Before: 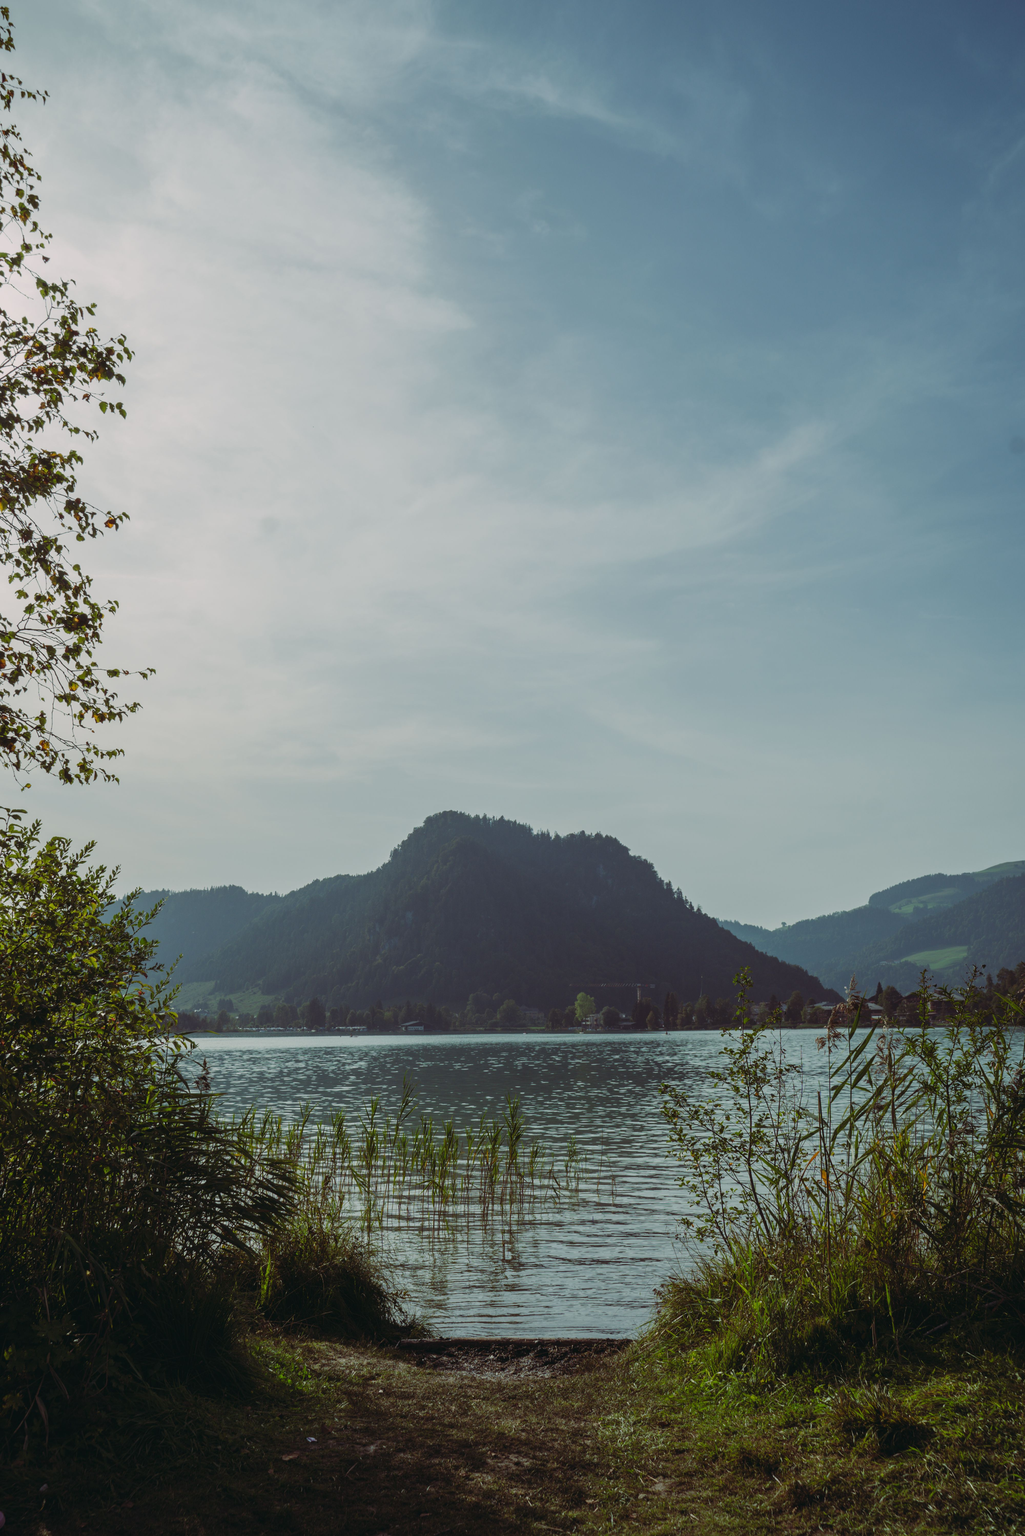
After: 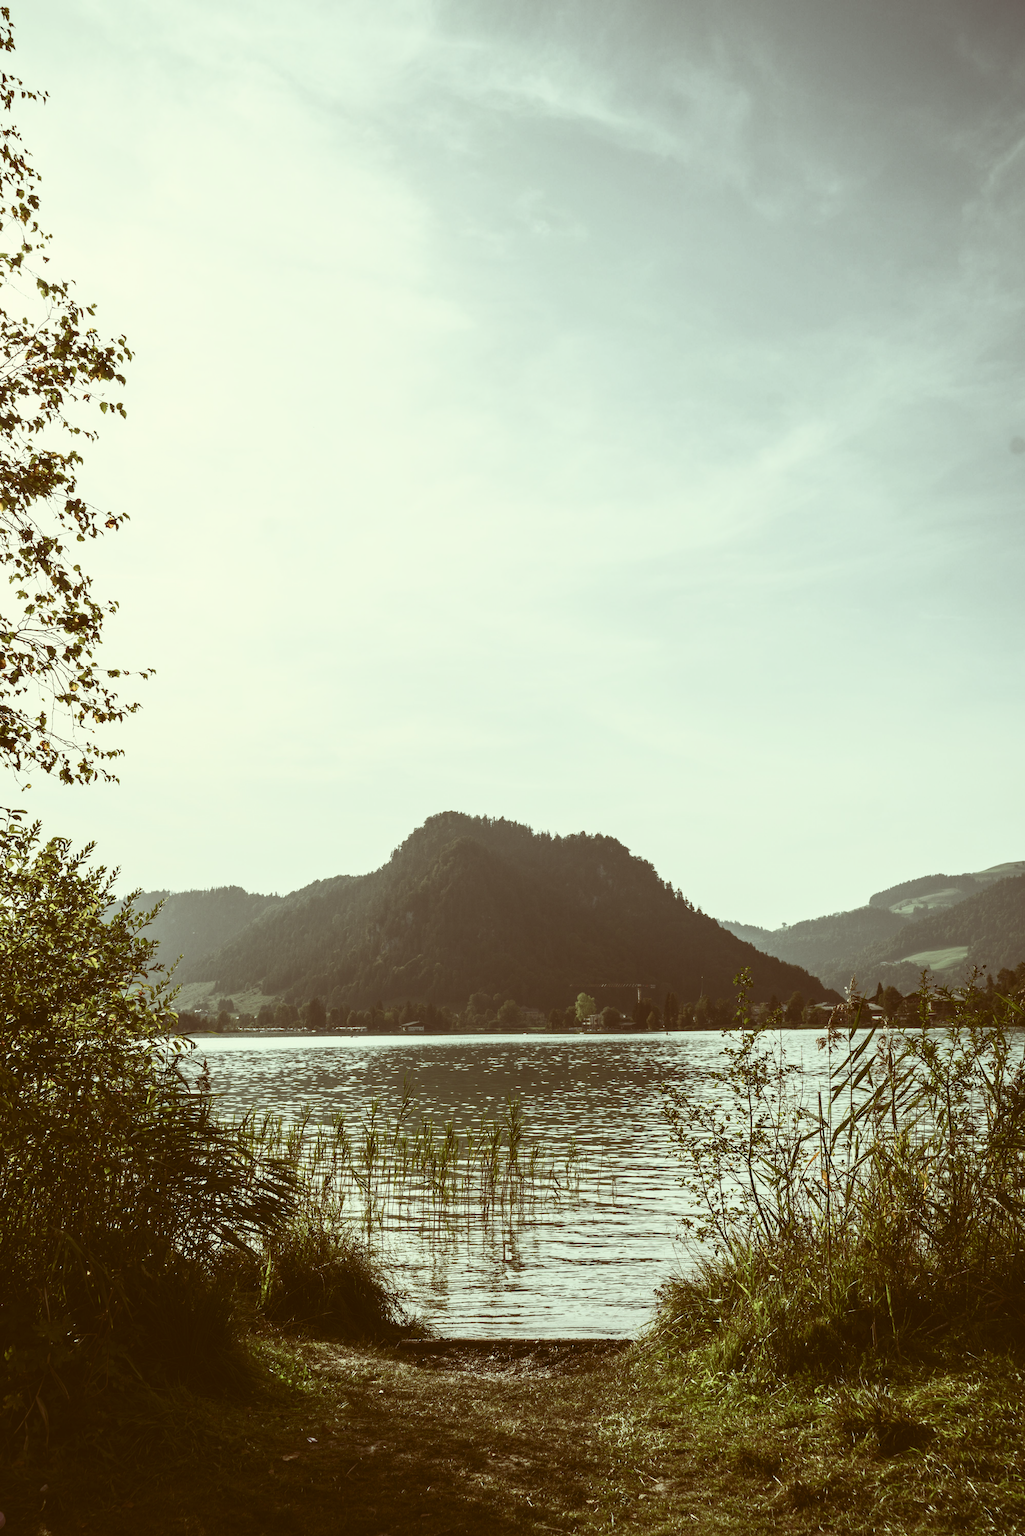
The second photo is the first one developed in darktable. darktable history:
color correction: highlights a* -5.94, highlights b* 9.48, shadows a* 10.12, shadows b* 23.94
contrast brightness saturation: contrast 0.57, brightness 0.57, saturation -0.34
